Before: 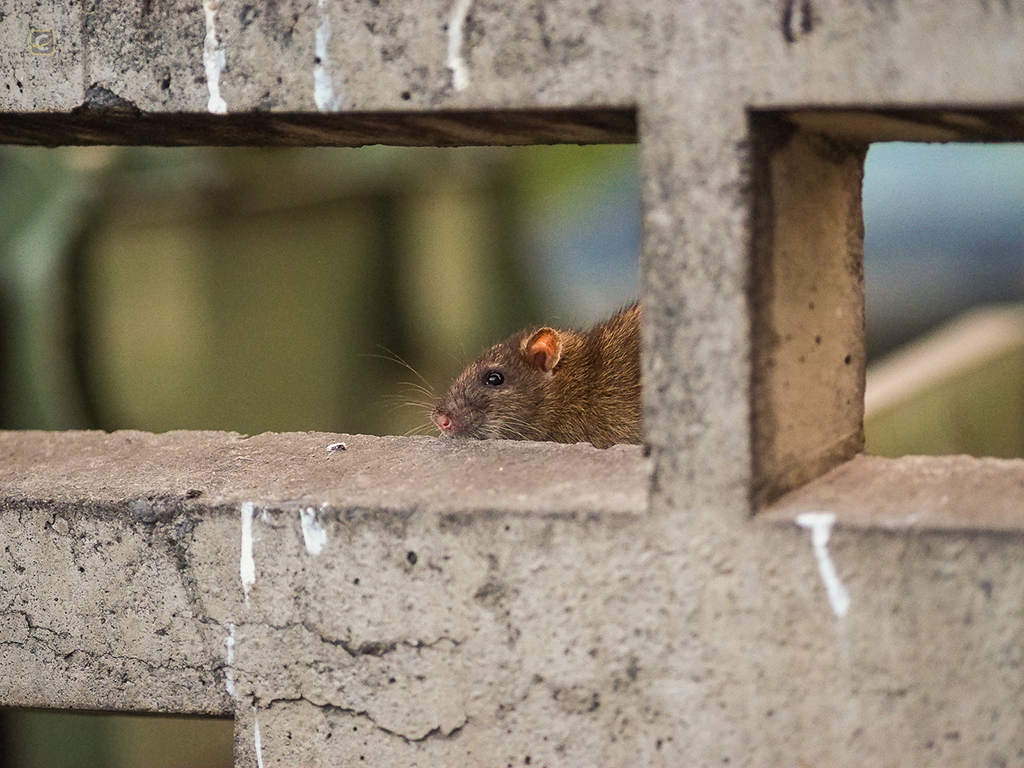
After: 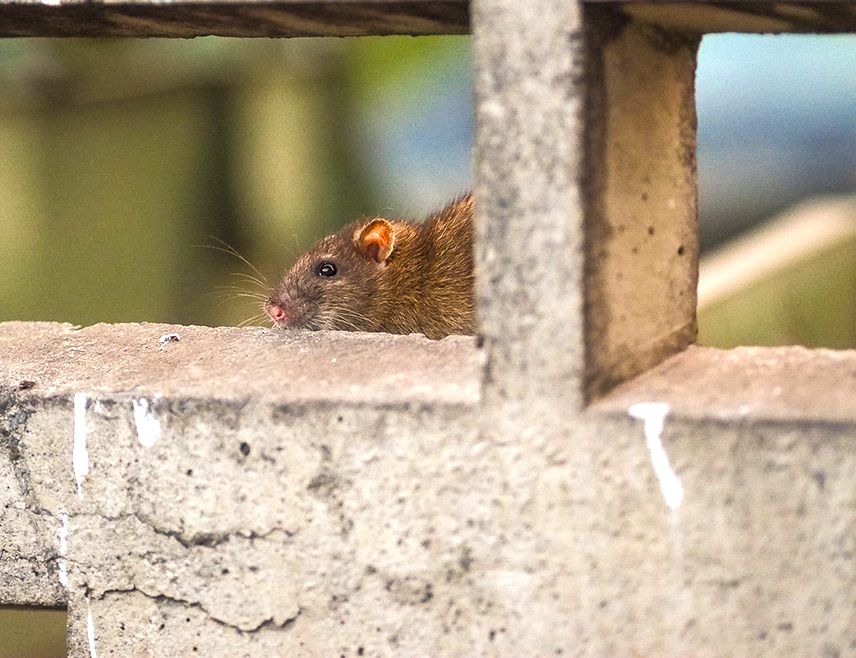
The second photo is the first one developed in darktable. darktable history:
exposure: exposure 0.785 EV, compensate highlight preservation false
color balance rgb: shadows fall-off 101%, linear chroma grading › mid-tones 7.63%, perceptual saturation grading › mid-tones 11.68%, mask middle-gray fulcrum 22.45%, global vibrance 10.11%, saturation formula JzAzBz (2021)
tone equalizer: on, module defaults
crop: left 16.315%, top 14.246%
